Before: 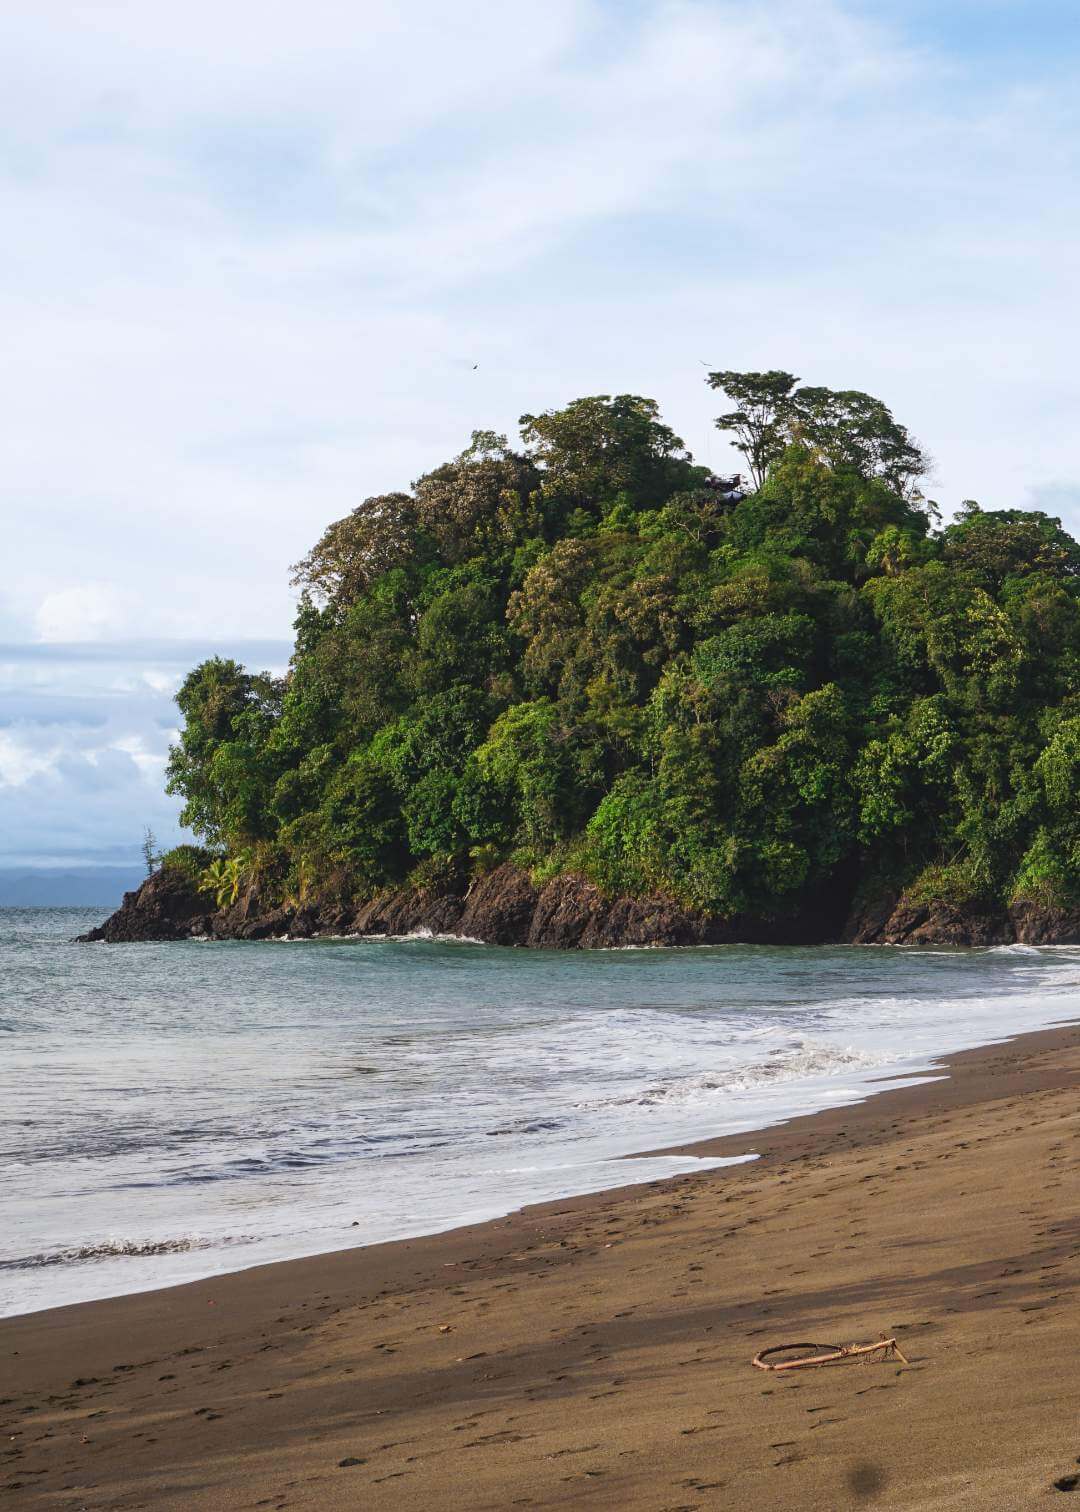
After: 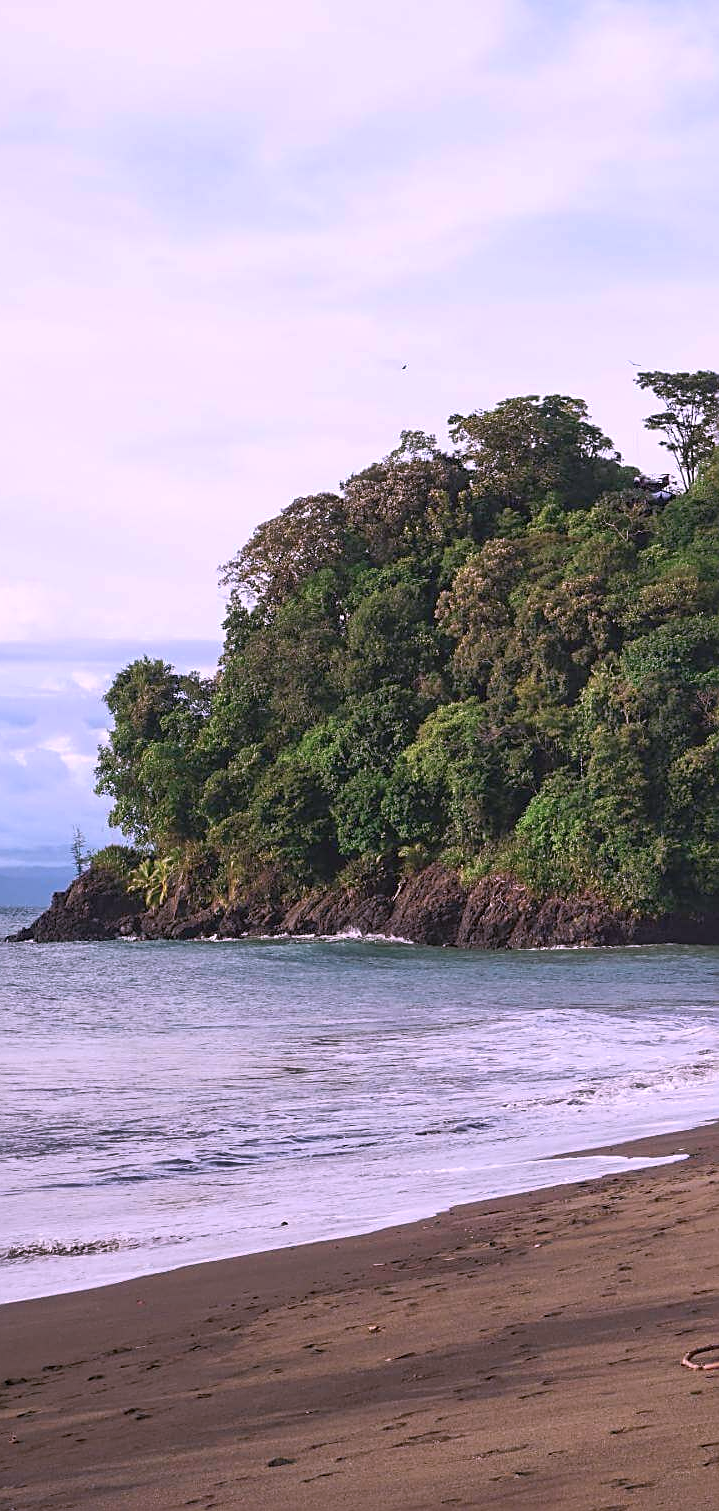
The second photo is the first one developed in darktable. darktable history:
color zones: curves: ch1 [(0.113, 0.438) (0.75, 0.5)]; ch2 [(0.12, 0.526) (0.75, 0.5)]
color correction: highlights a* 15.46, highlights b* -20.56
shadows and highlights: shadows 43.06, highlights 6.94
sharpen: on, module defaults
crop and rotate: left 6.617%, right 26.717%
